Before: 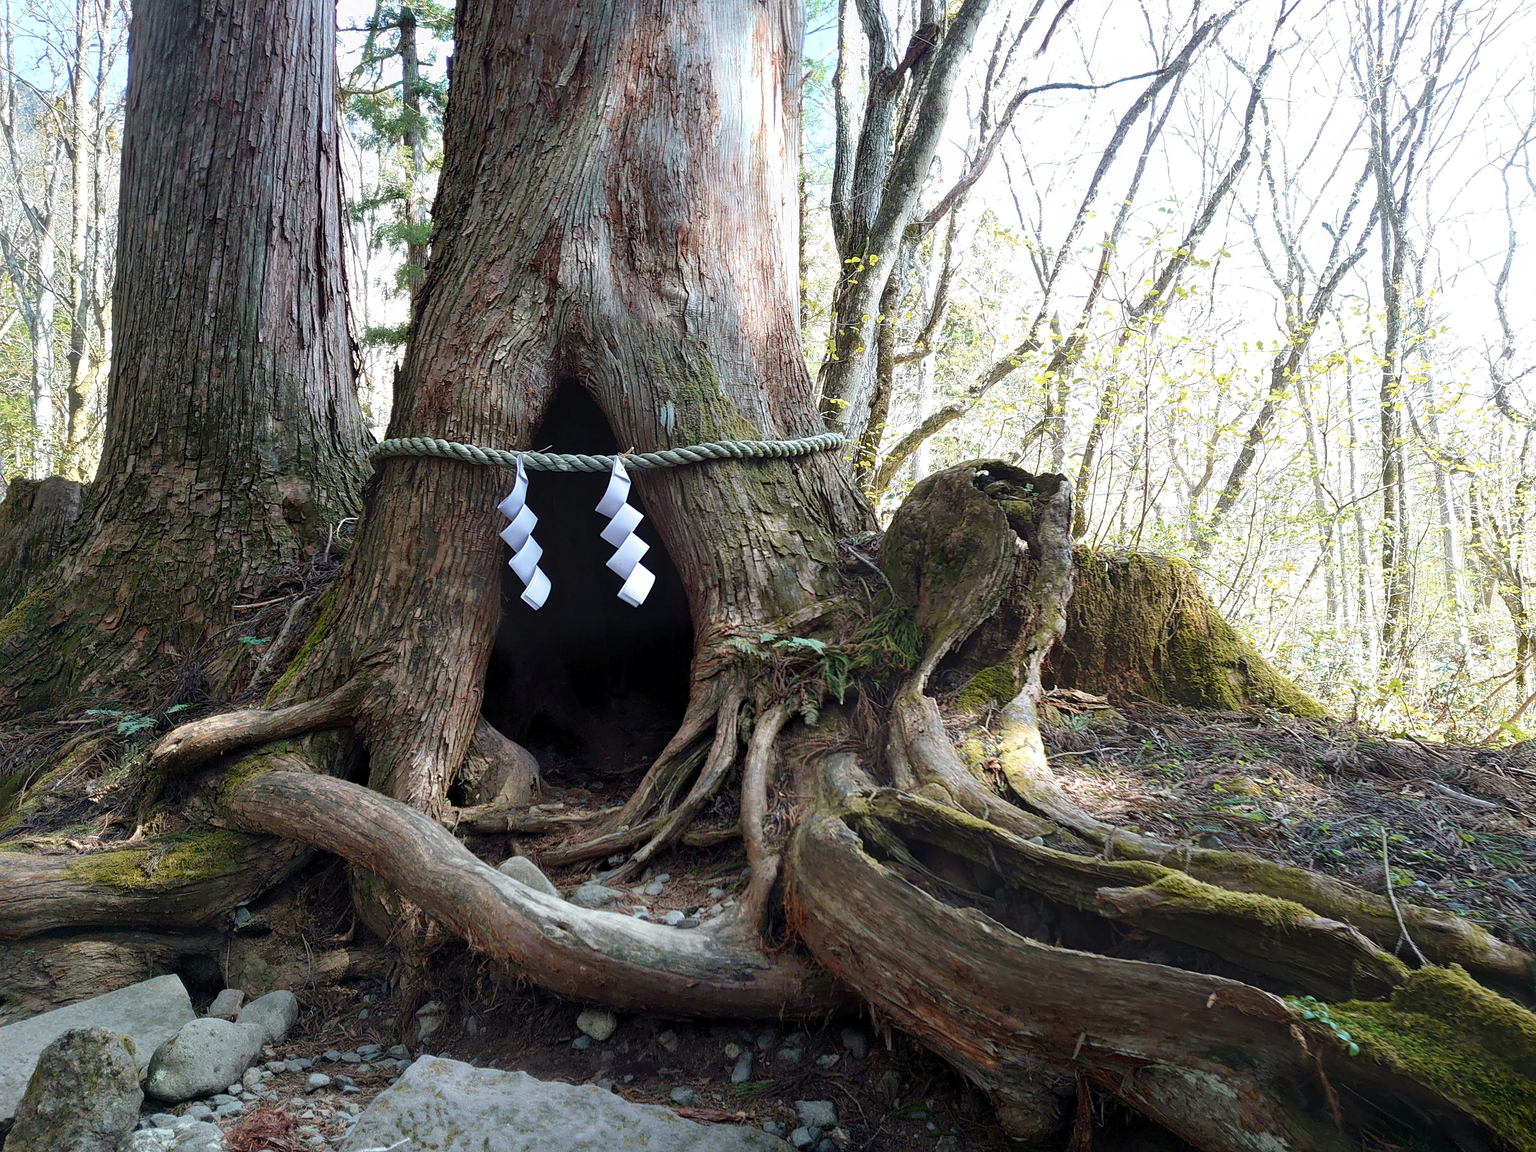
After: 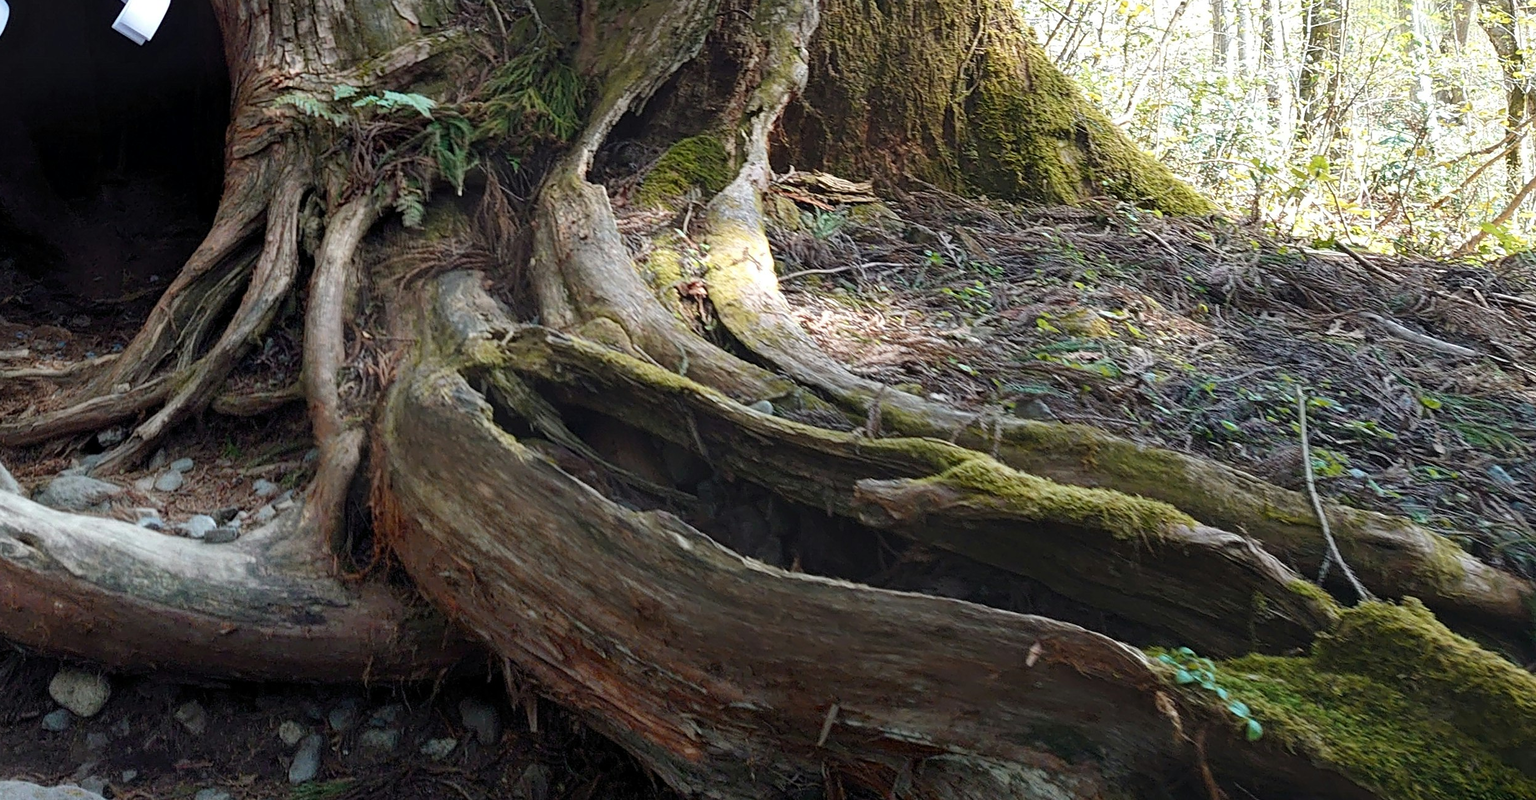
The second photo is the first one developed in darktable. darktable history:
crop and rotate: left 35.509%, top 50.238%, bottom 4.934%
